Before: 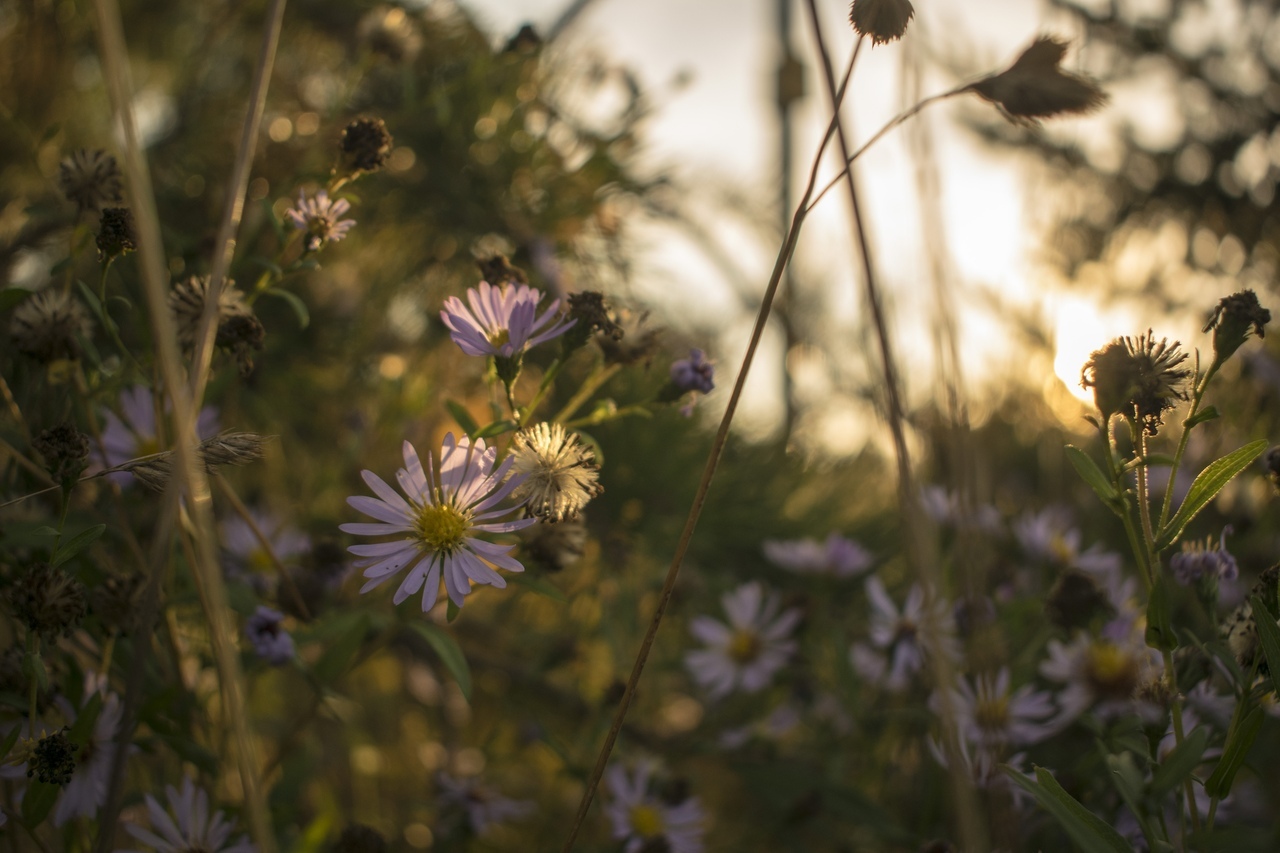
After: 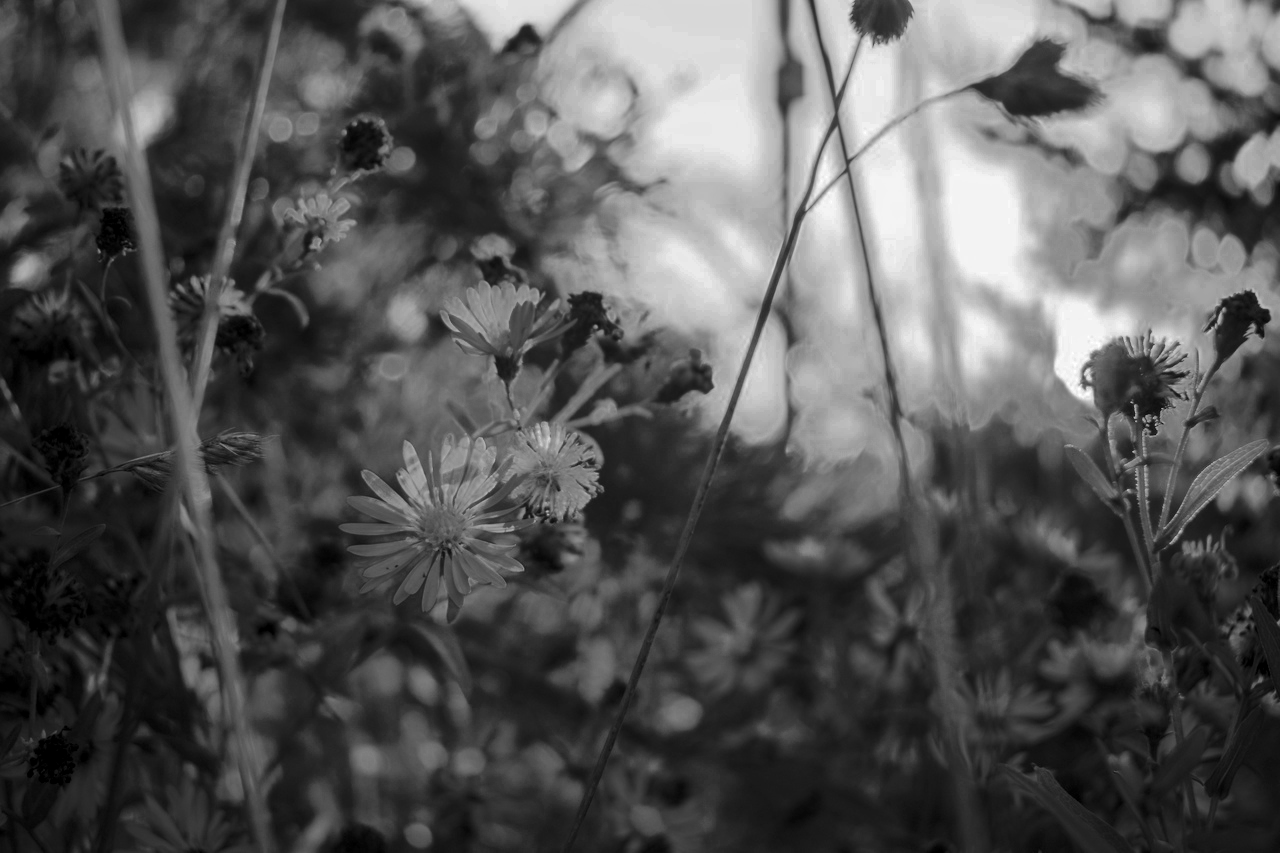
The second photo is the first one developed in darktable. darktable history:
color correction: highlights a* -15.77, highlights b* 39.75, shadows a* -39.68, shadows b* -26.13
exposure: black level correction 0.005, exposure 0.287 EV, compensate highlight preservation false
color zones: curves: ch0 [(0.002, 0.429) (0.121, 0.212) (0.198, 0.113) (0.276, 0.344) (0.331, 0.541) (0.41, 0.56) (0.482, 0.289) (0.619, 0.227) (0.721, 0.18) (0.821, 0.435) (0.928, 0.555) (1, 0.587)]; ch1 [(0, 0) (0.143, 0) (0.286, 0) (0.429, 0) (0.571, 0) (0.714, 0) (0.857, 0)]
